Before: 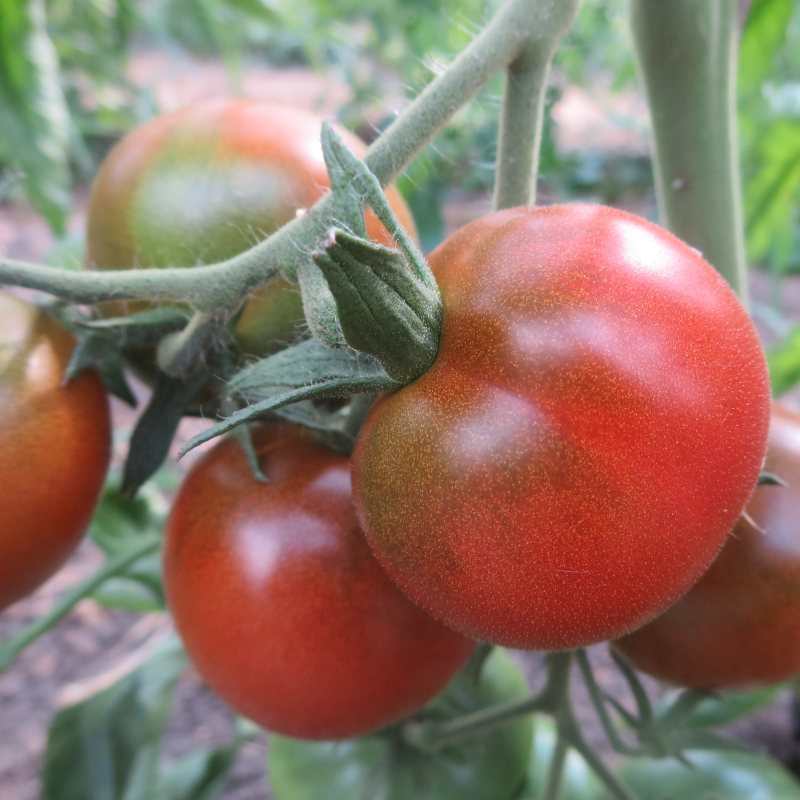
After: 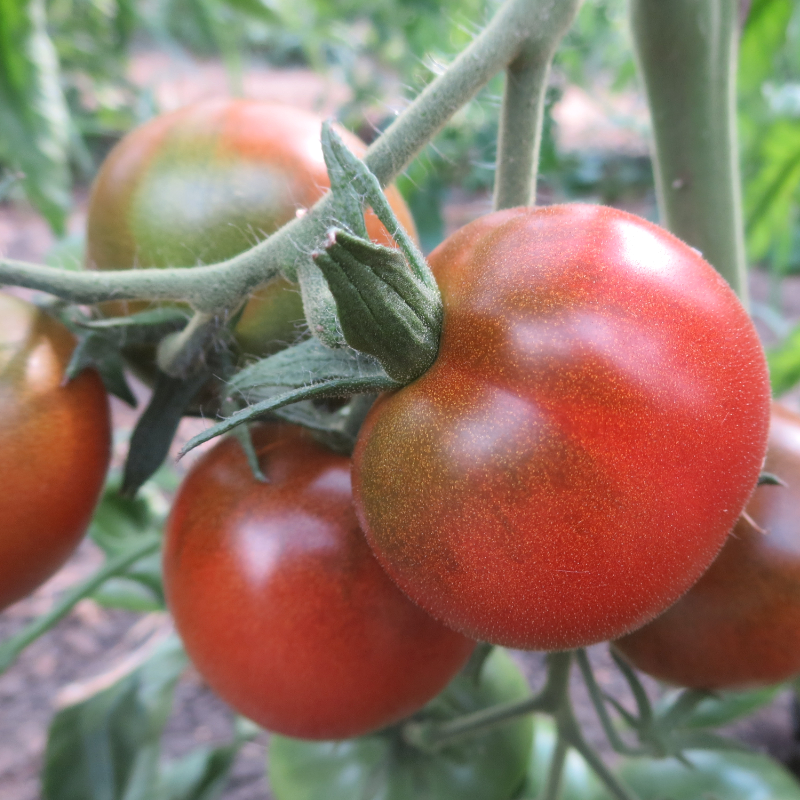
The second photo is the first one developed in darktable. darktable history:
shadows and highlights: radius 170.24, shadows 27.61, white point adjustment 3.26, highlights -68.09, soften with gaussian
